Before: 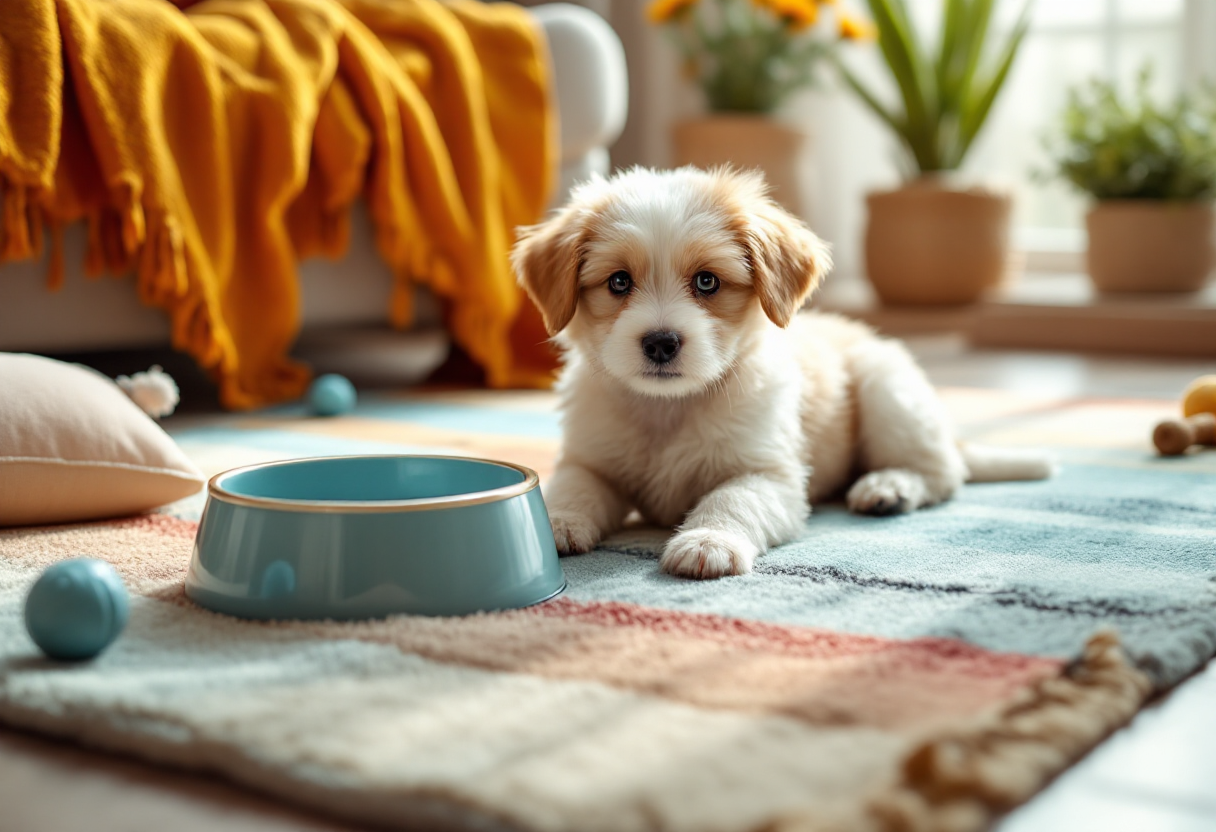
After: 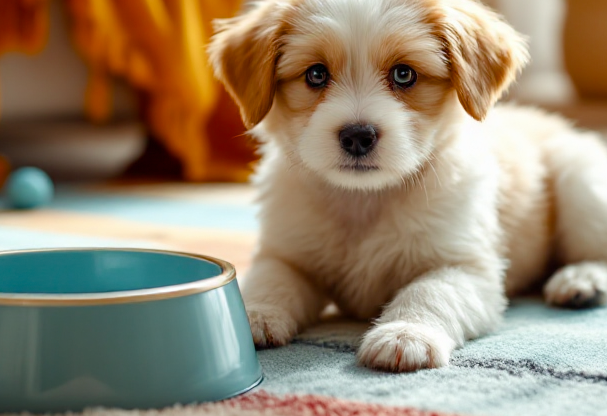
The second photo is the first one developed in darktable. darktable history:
crop: left 25%, top 25%, right 25%, bottom 25%
color balance rgb: perceptual saturation grading › global saturation 20%, perceptual saturation grading › highlights -25%, perceptual saturation grading › shadows 25%
